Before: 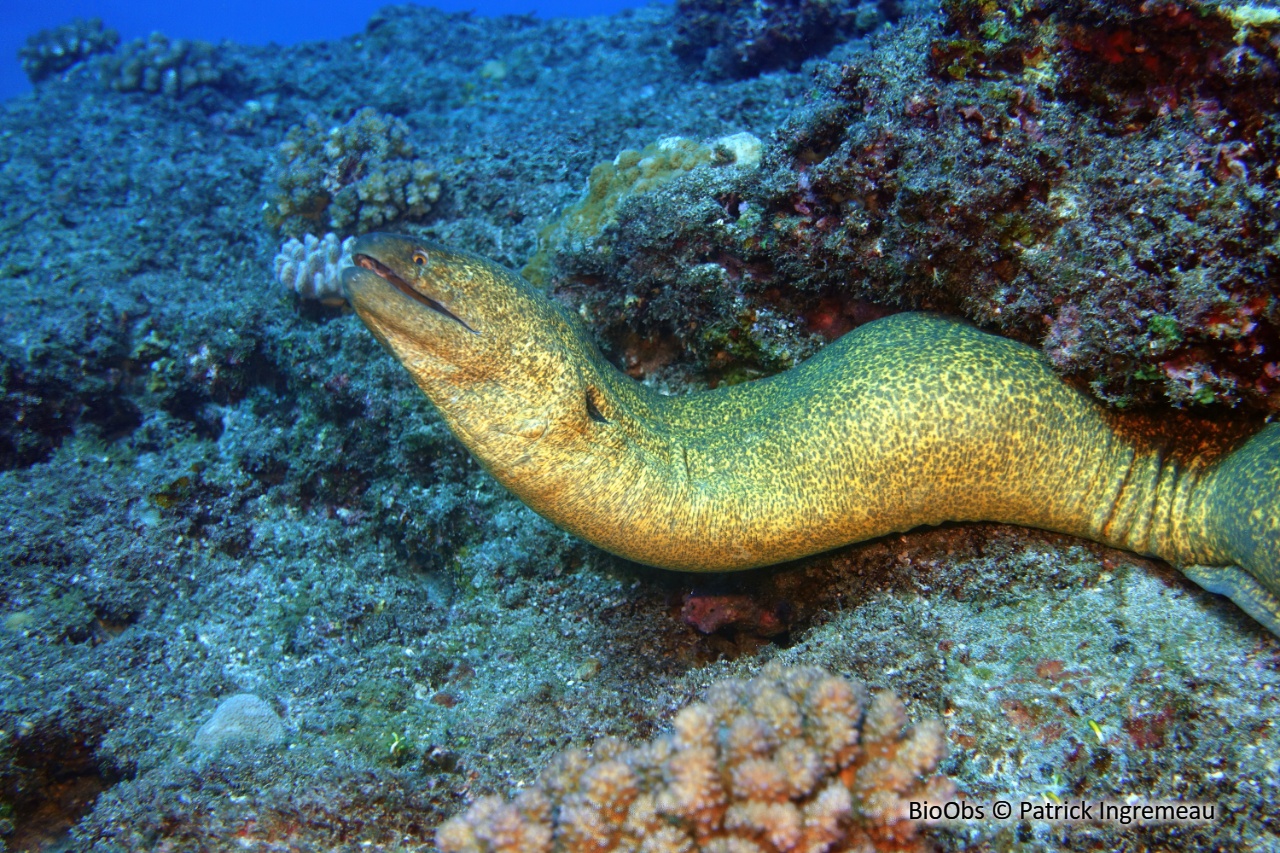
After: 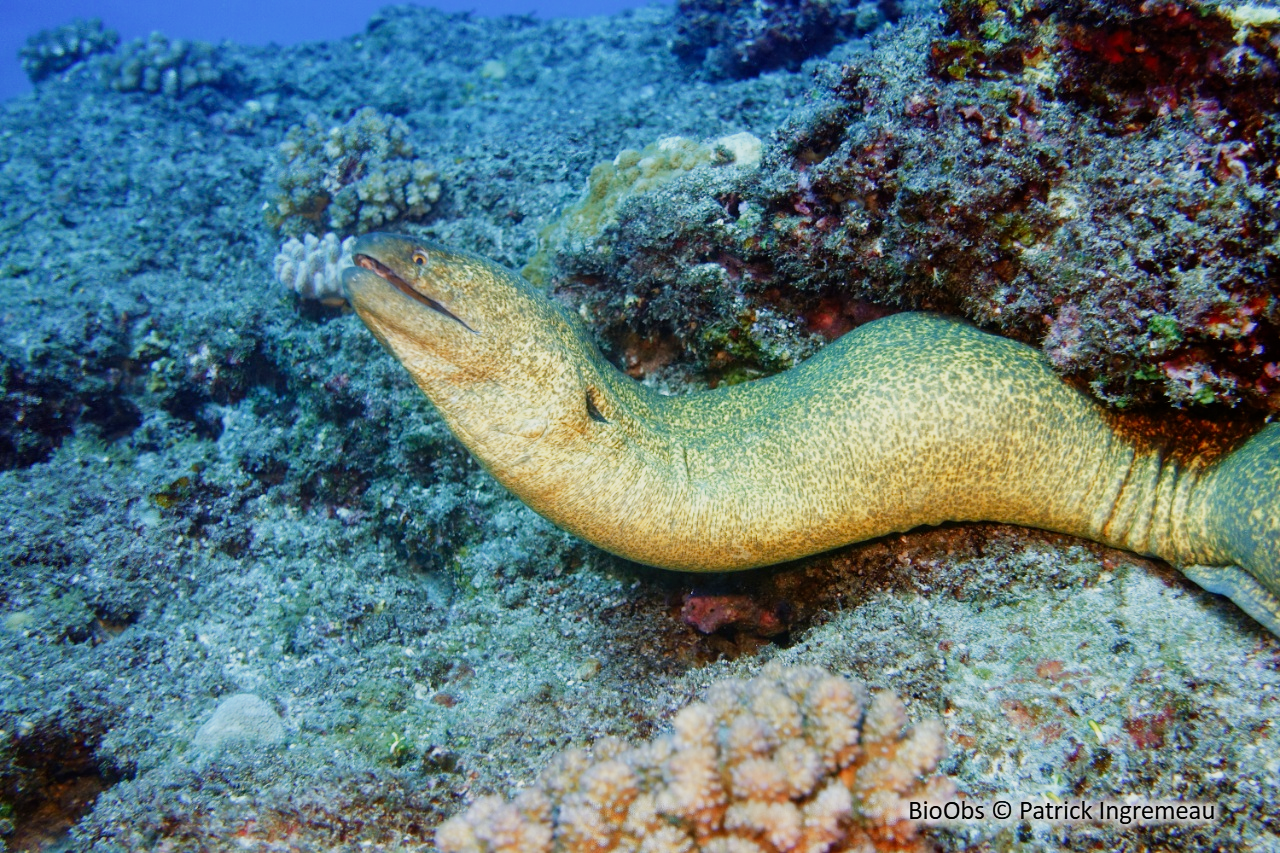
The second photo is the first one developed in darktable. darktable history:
exposure: black level correction 0, exposure 0.702 EV, compensate highlight preservation false
filmic rgb: black relative exposure -16 EV, white relative exposure 6.88 EV, hardness 4.72, preserve chrominance no, color science v5 (2021)
